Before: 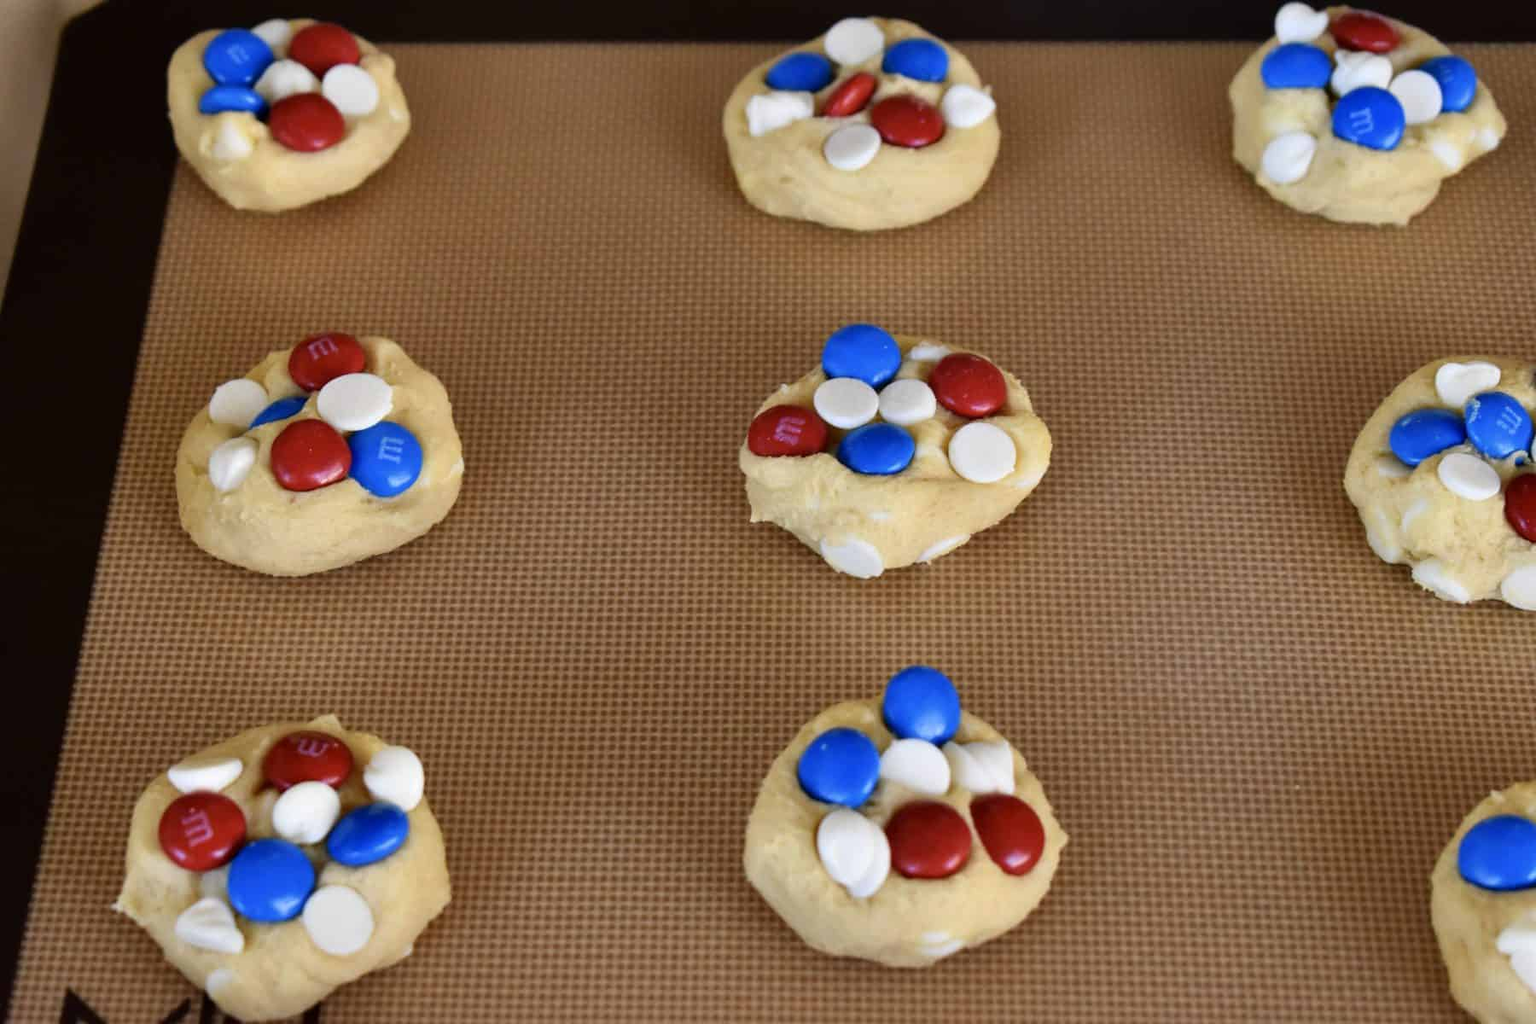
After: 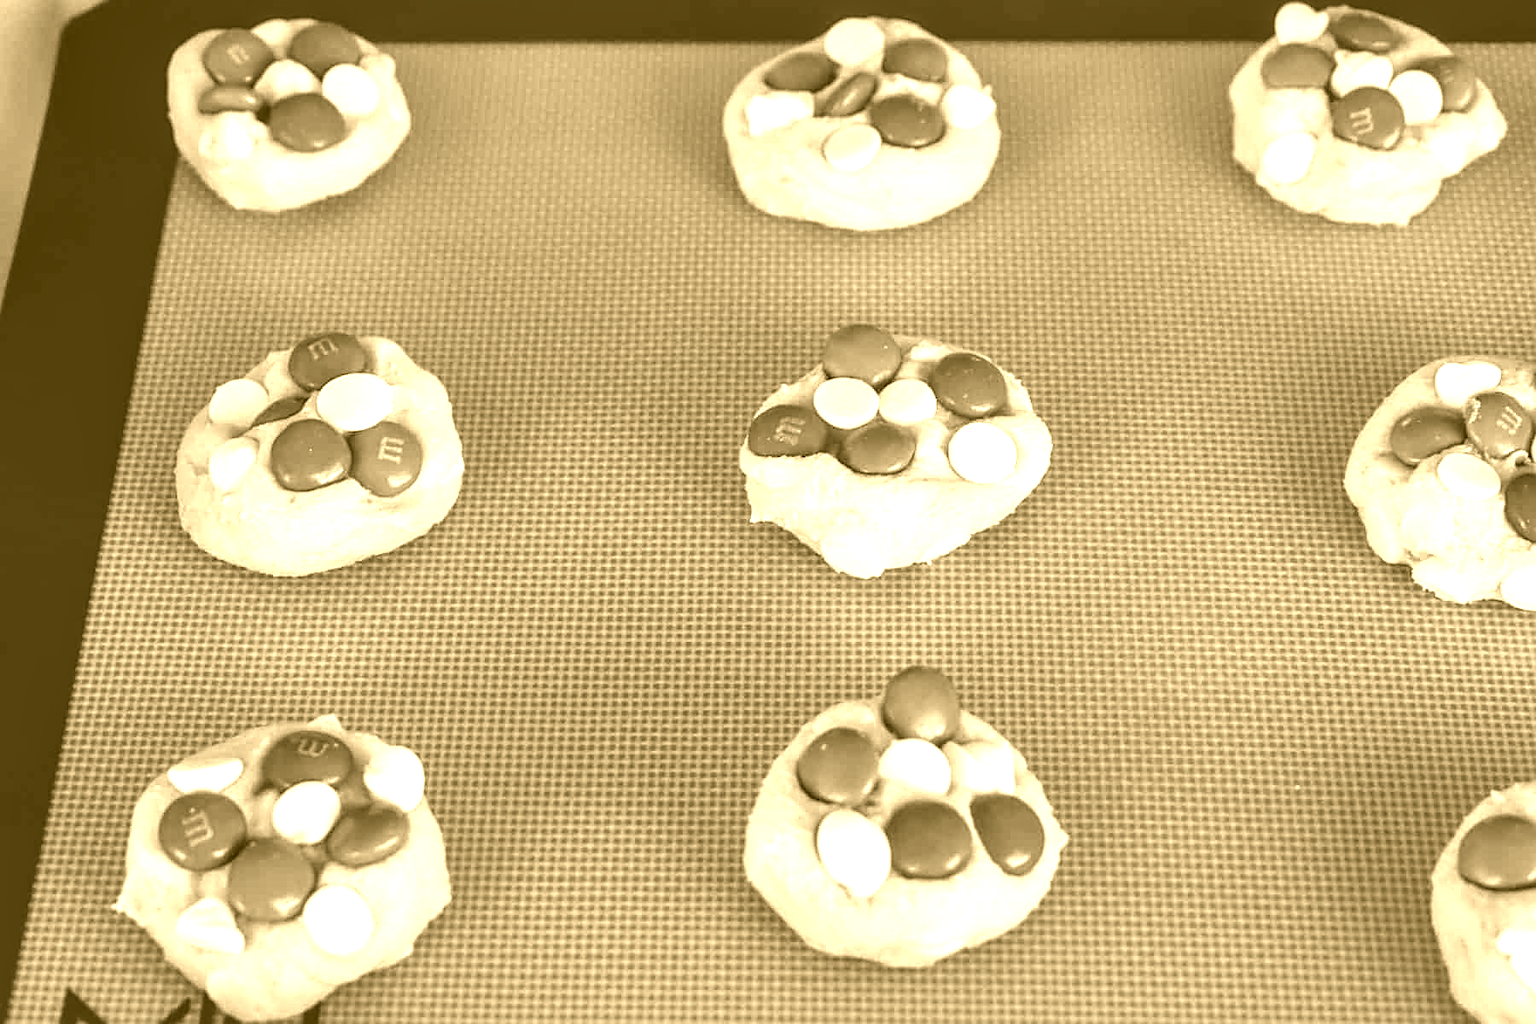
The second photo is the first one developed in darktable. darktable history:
local contrast: detail 150%
colorize: hue 36°, source mix 100%
sharpen: on, module defaults
